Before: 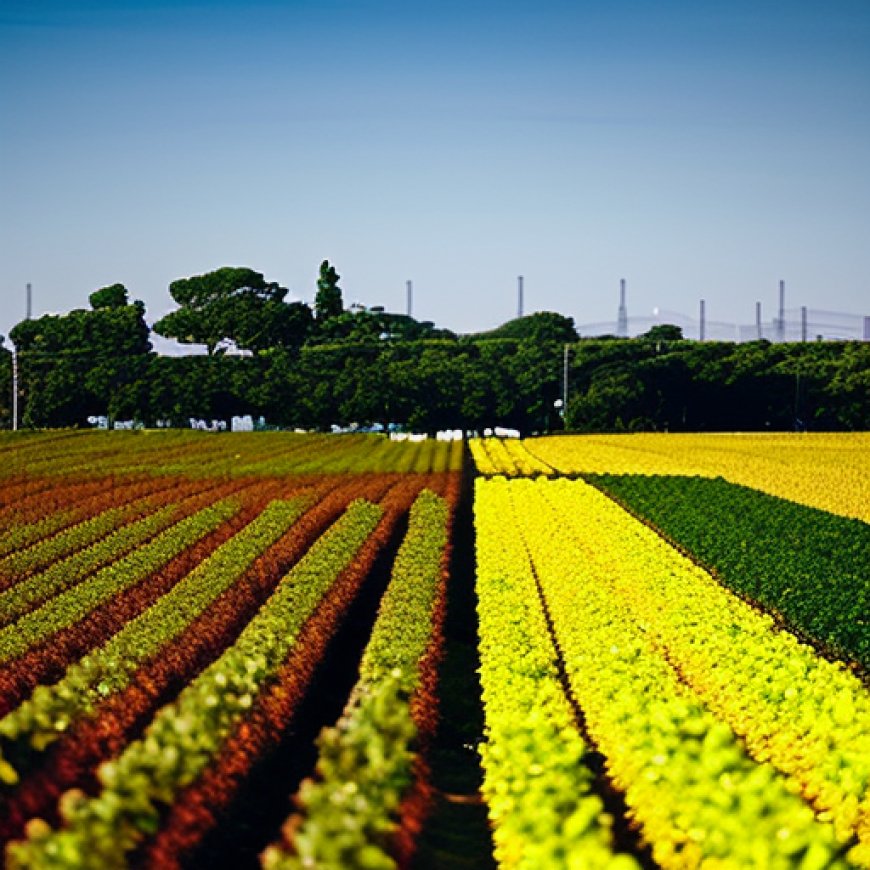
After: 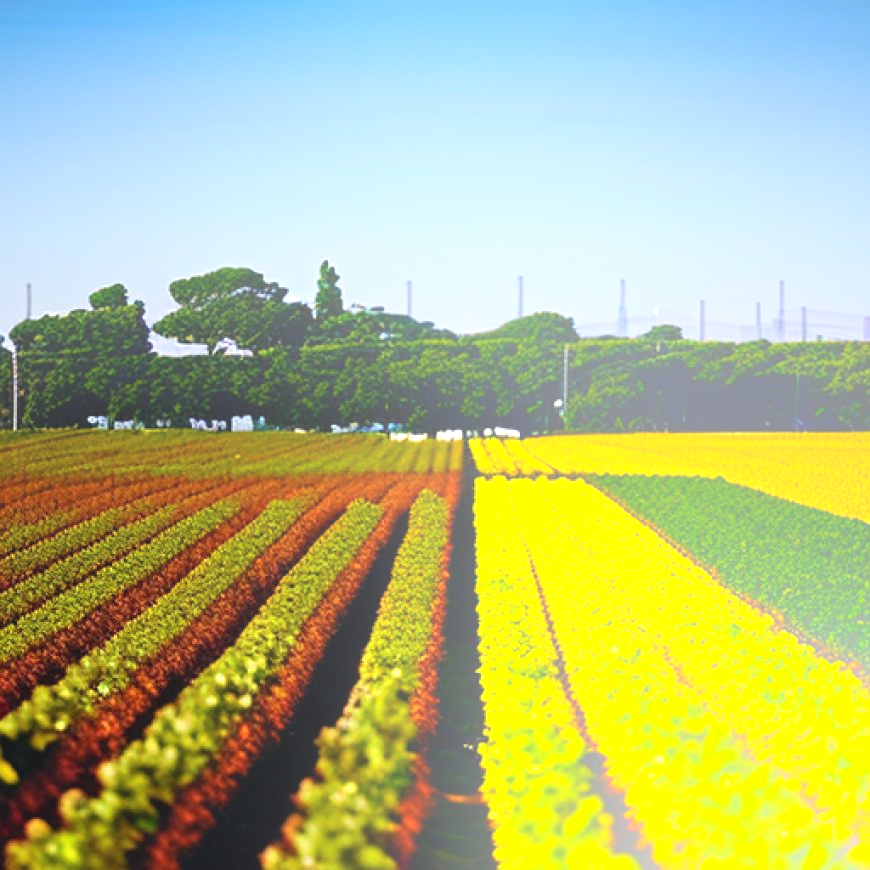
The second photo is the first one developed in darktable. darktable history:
exposure: black level correction 0, exposure 0.5 EV, compensate exposure bias true, compensate highlight preservation false
bloom: size 38%, threshold 95%, strength 30%
